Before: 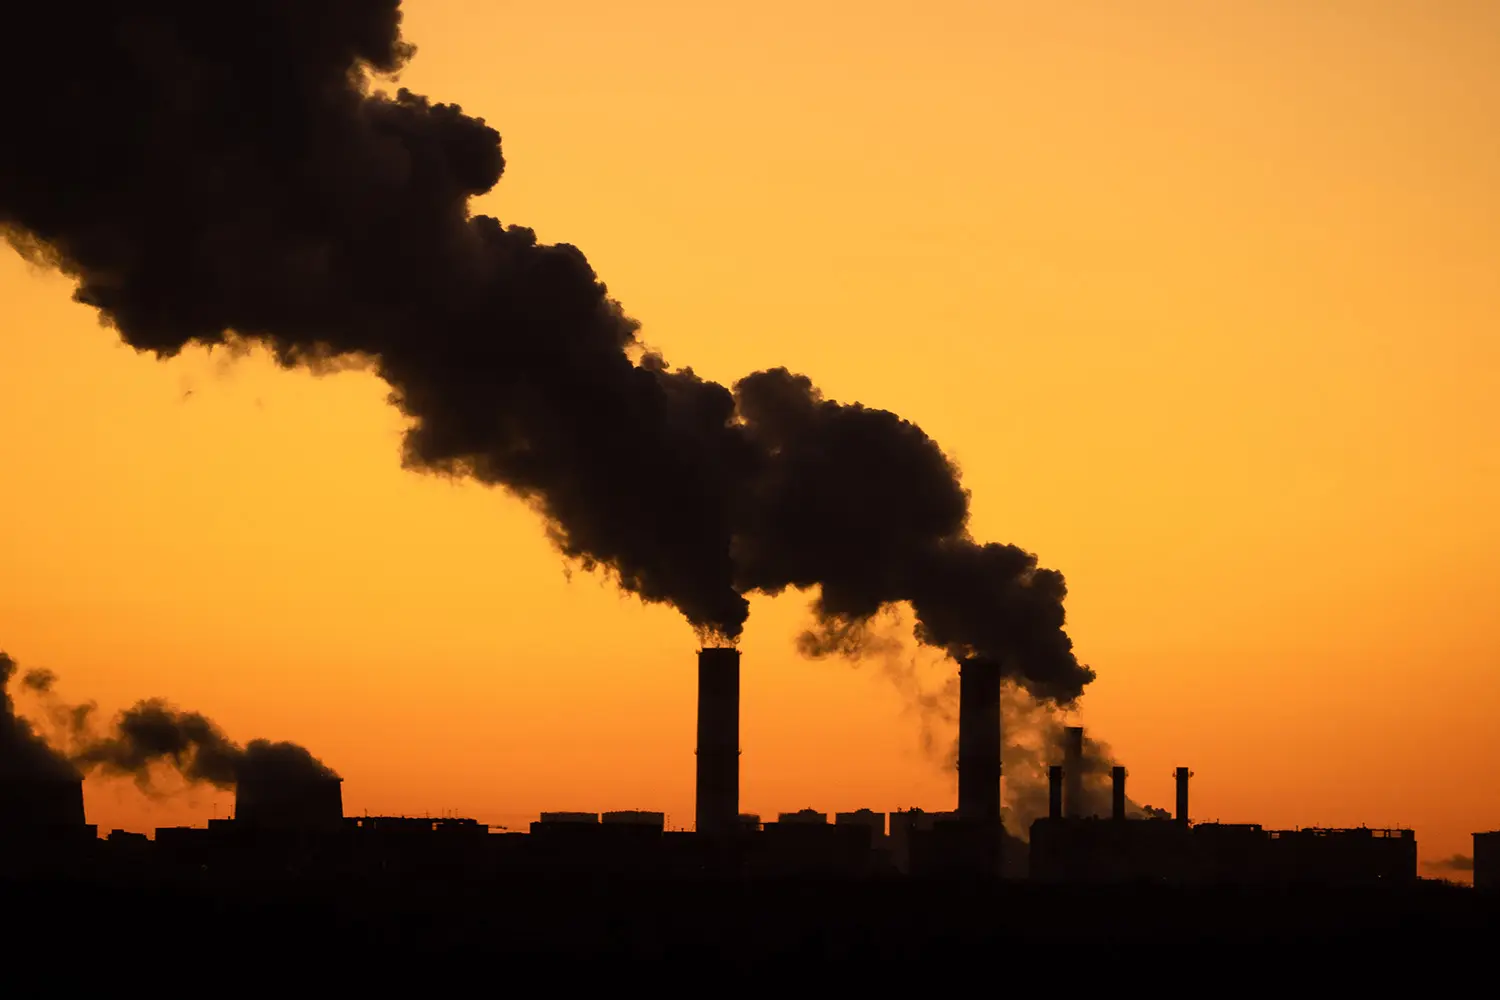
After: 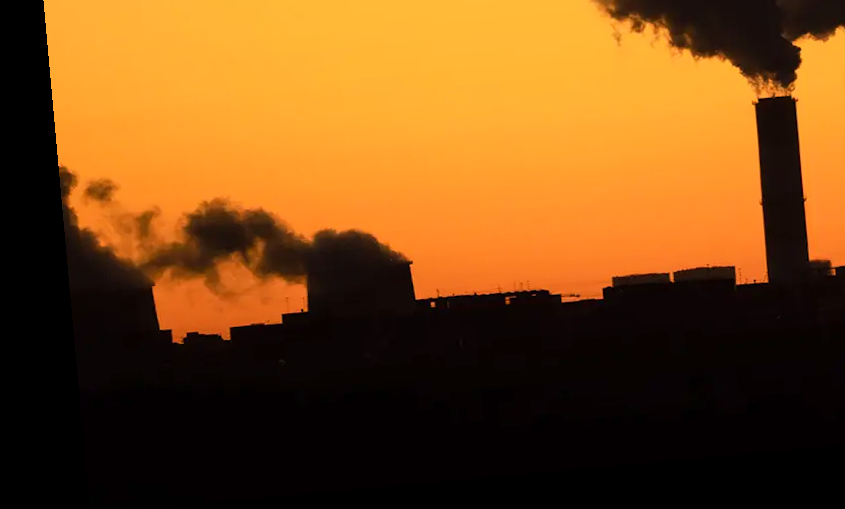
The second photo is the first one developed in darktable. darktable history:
rotate and perspective: rotation -5.2°, automatic cropping off
crop and rotate: top 54.778%, right 46.61%, bottom 0.159%
base curve: curves: ch0 [(0, 0) (0.262, 0.32) (0.722, 0.705) (1, 1)]
